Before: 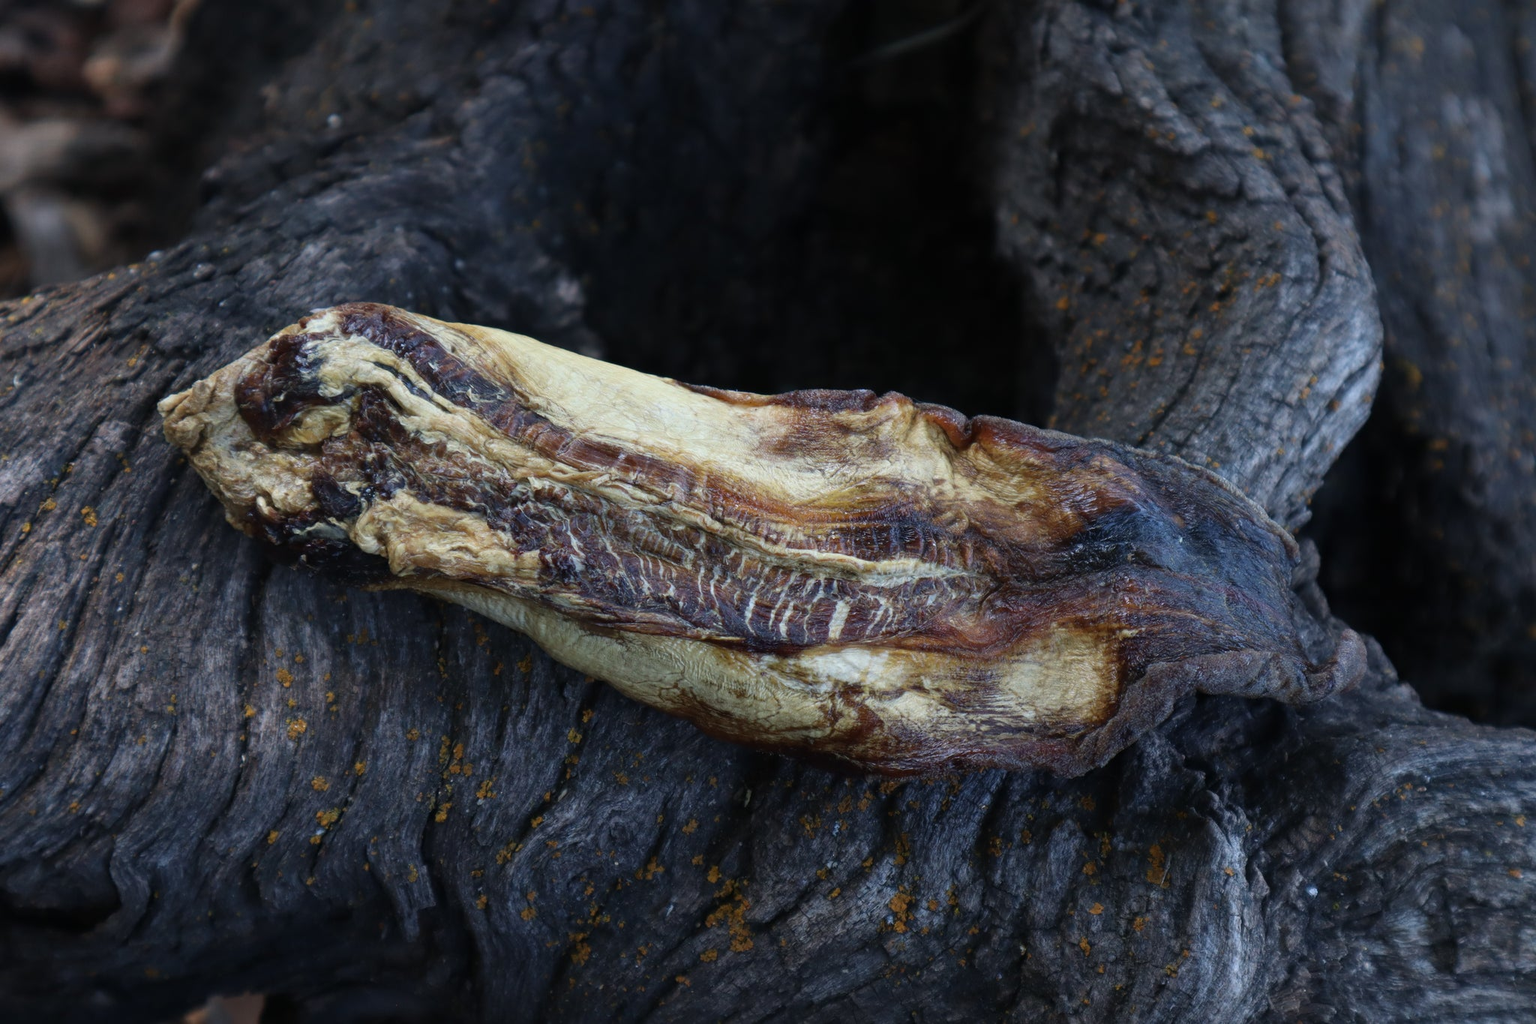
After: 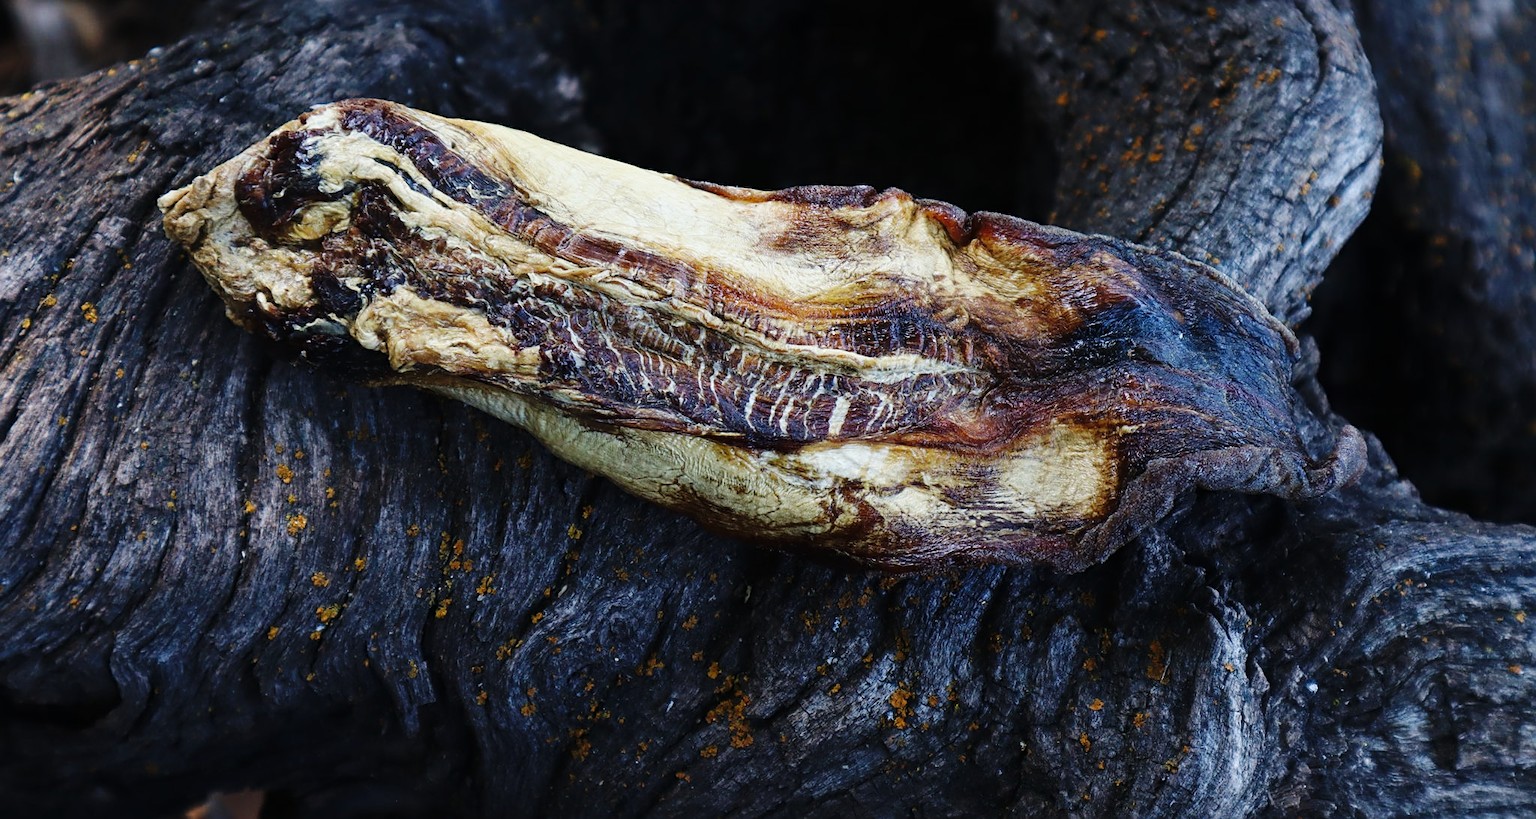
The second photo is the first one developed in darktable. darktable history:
base curve: curves: ch0 [(0, 0) (0.036, 0.025) (0.121, 0.166) (0.206, 0.329) (0.605, 0.79) (1, 1)], preserve colors none
crop and rotate: top 19.998%
sharpen: on, module defaults
